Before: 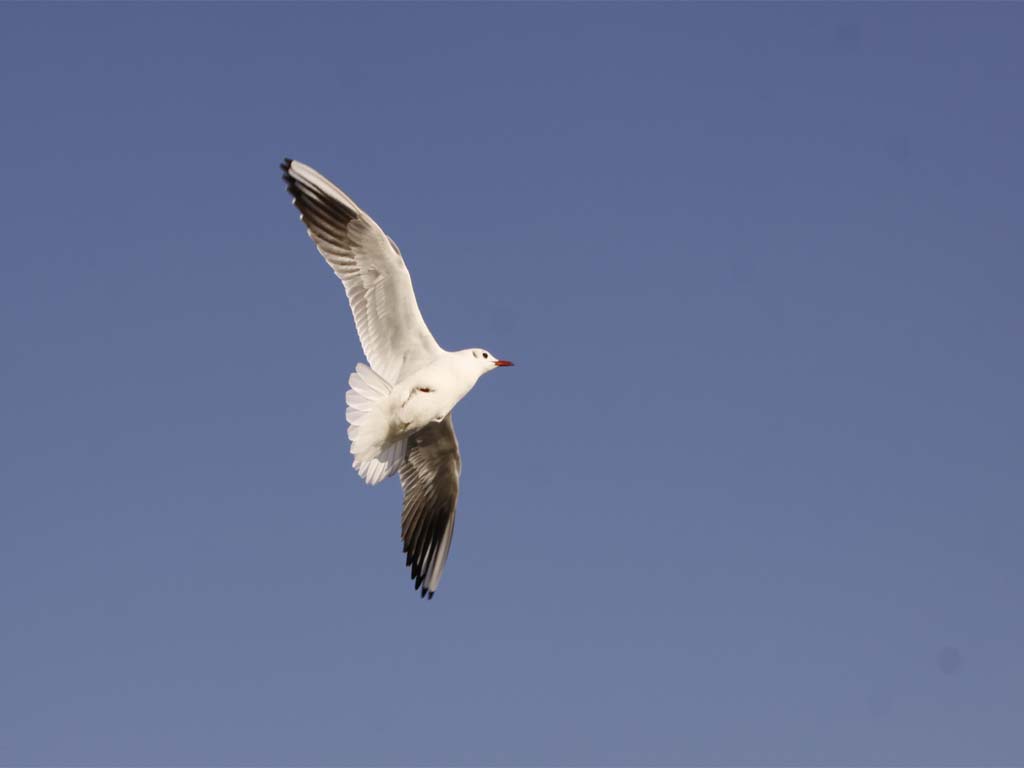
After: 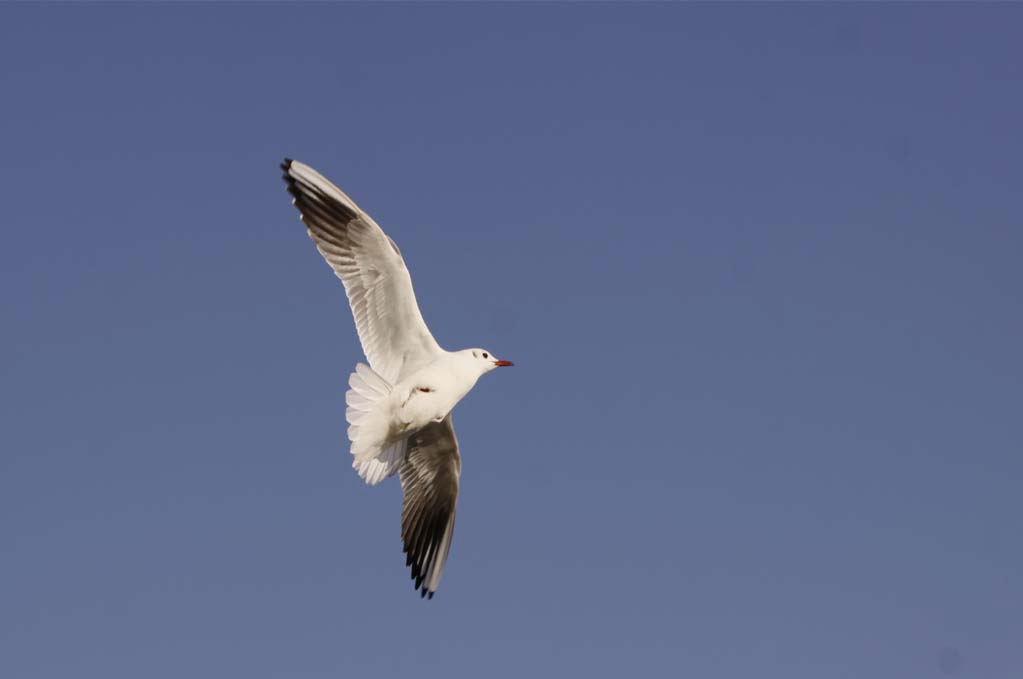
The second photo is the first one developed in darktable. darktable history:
exposure: exposure -0.174 EV, compensate highlight preservation false
crop and rotate: top 0%, bottom 11.573%
